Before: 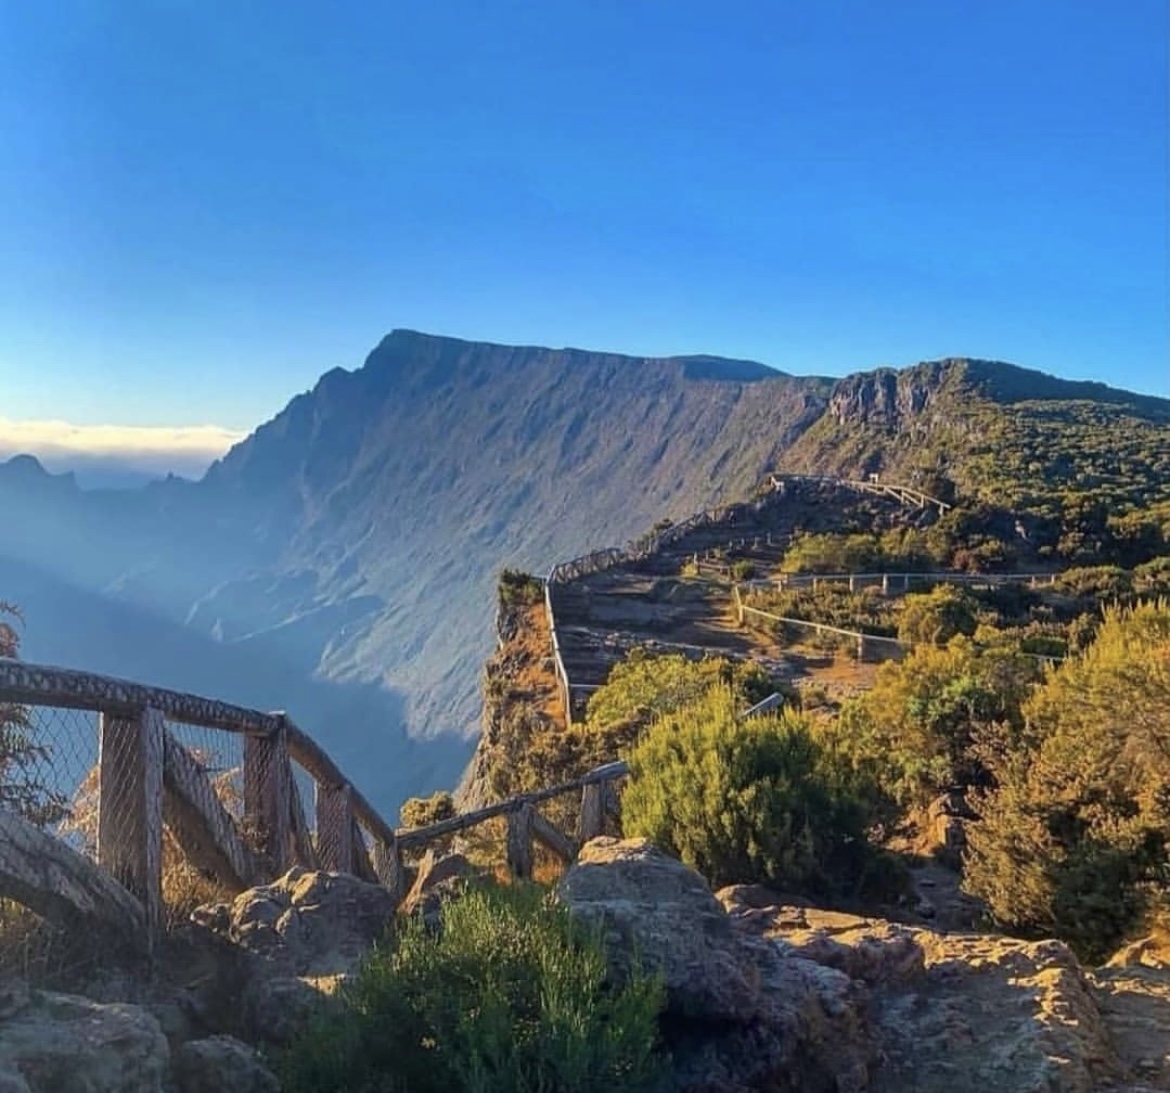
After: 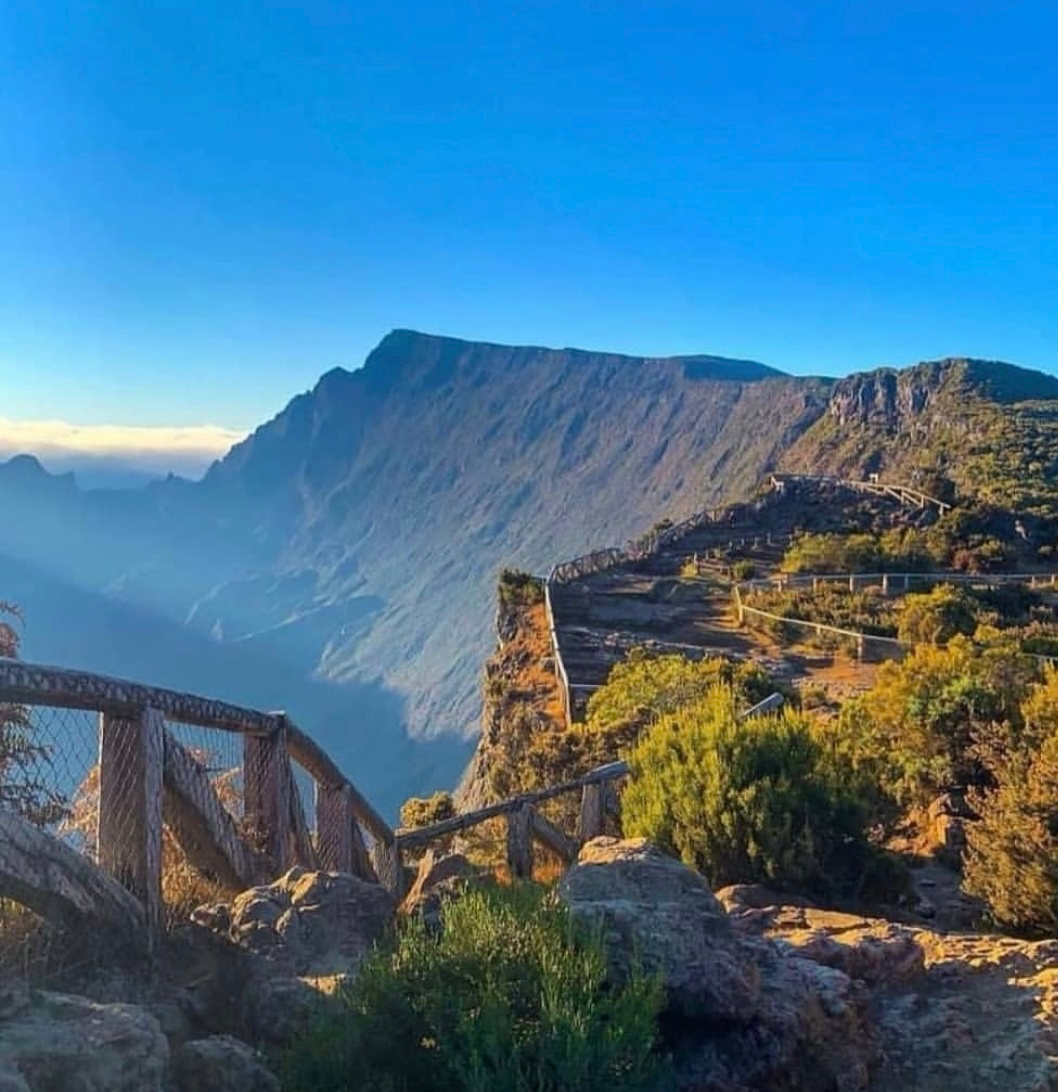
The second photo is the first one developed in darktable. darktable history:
tone equalizer: on, module defaults
crop: right 9.509%, bottom 0.031%
